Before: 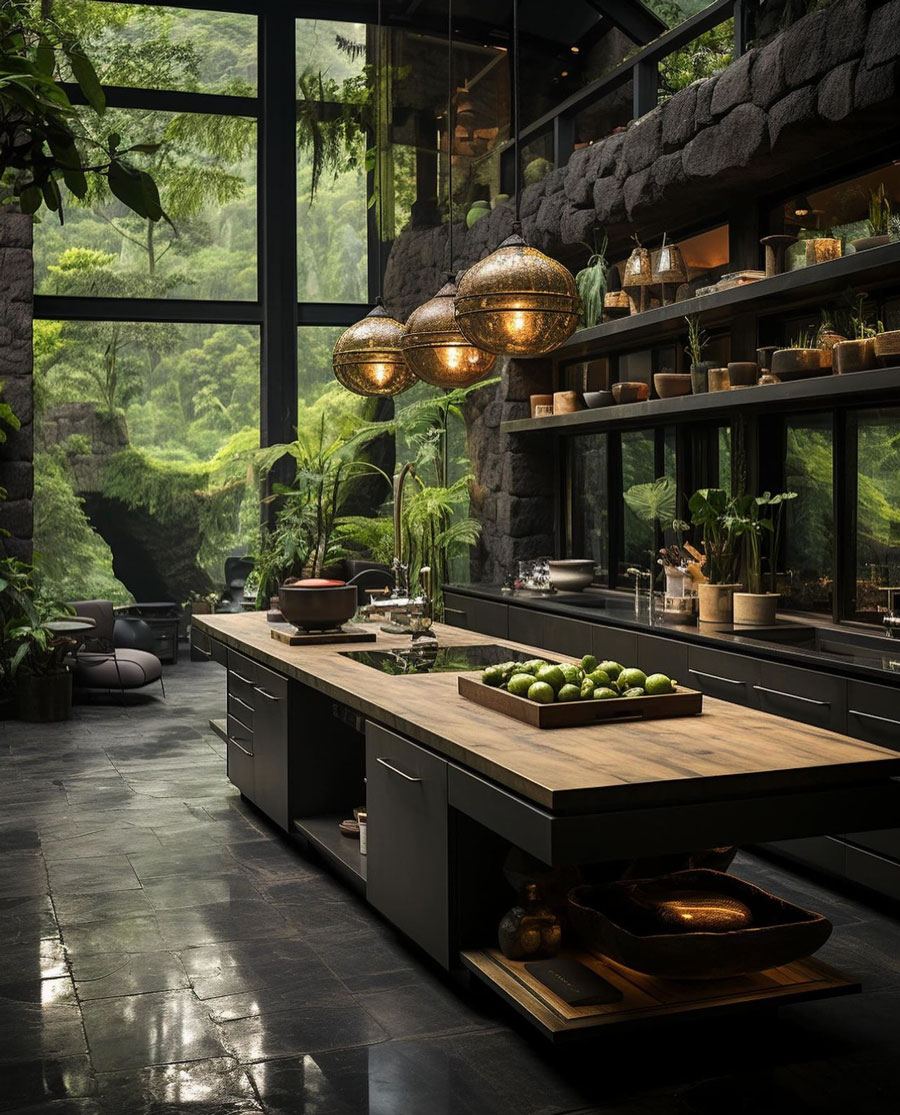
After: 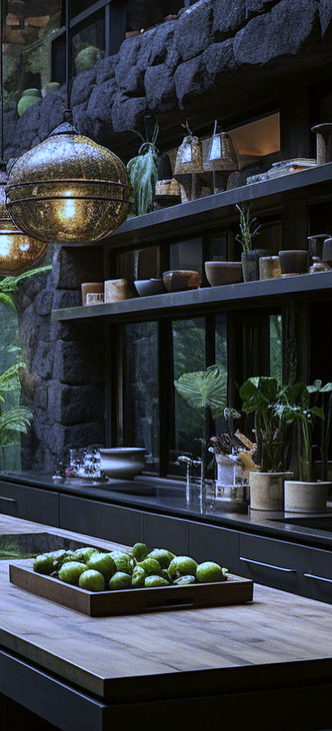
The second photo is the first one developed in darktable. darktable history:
color correction: highlights a* 3.12, highlights b* -1.55, shadows a* -0.101, shadows b* 2.52, saturation 0.98
crop and rotate: left 49.936%, top 10.094%, right 13.136%, bottom 24.256%
white balance: red 0.766, blue 1.537
